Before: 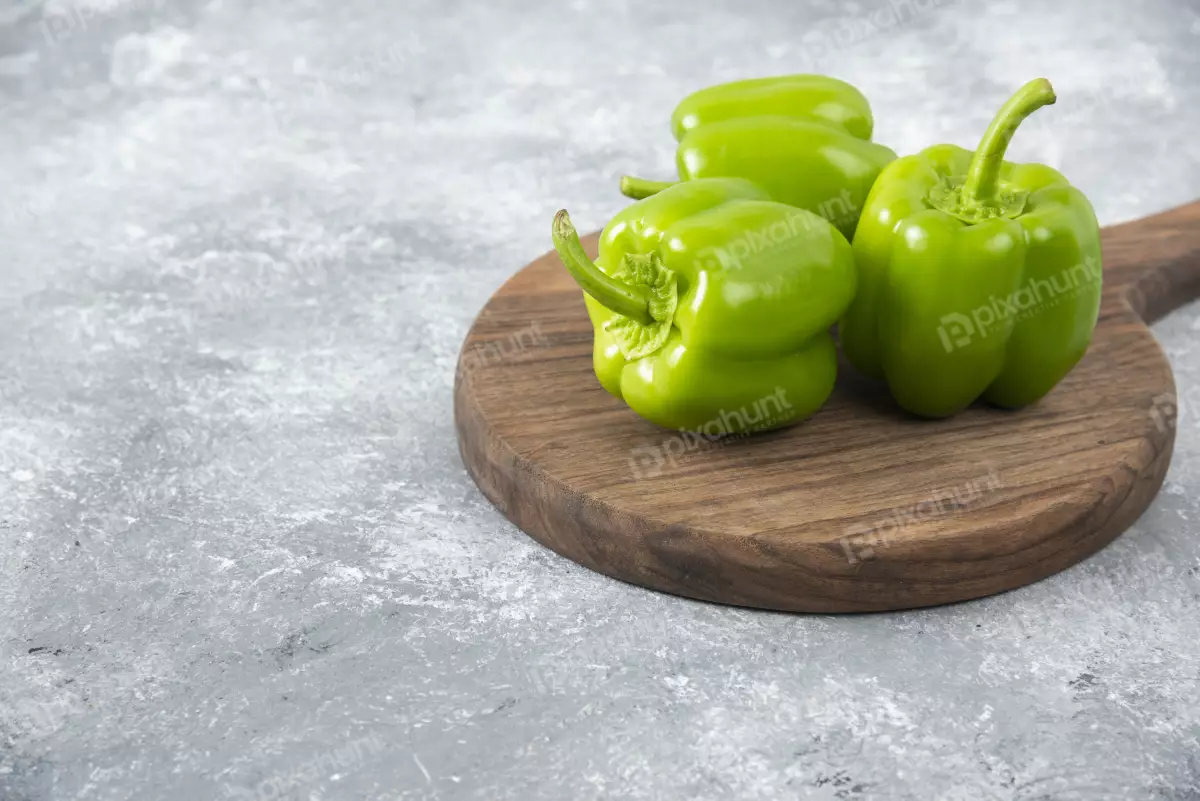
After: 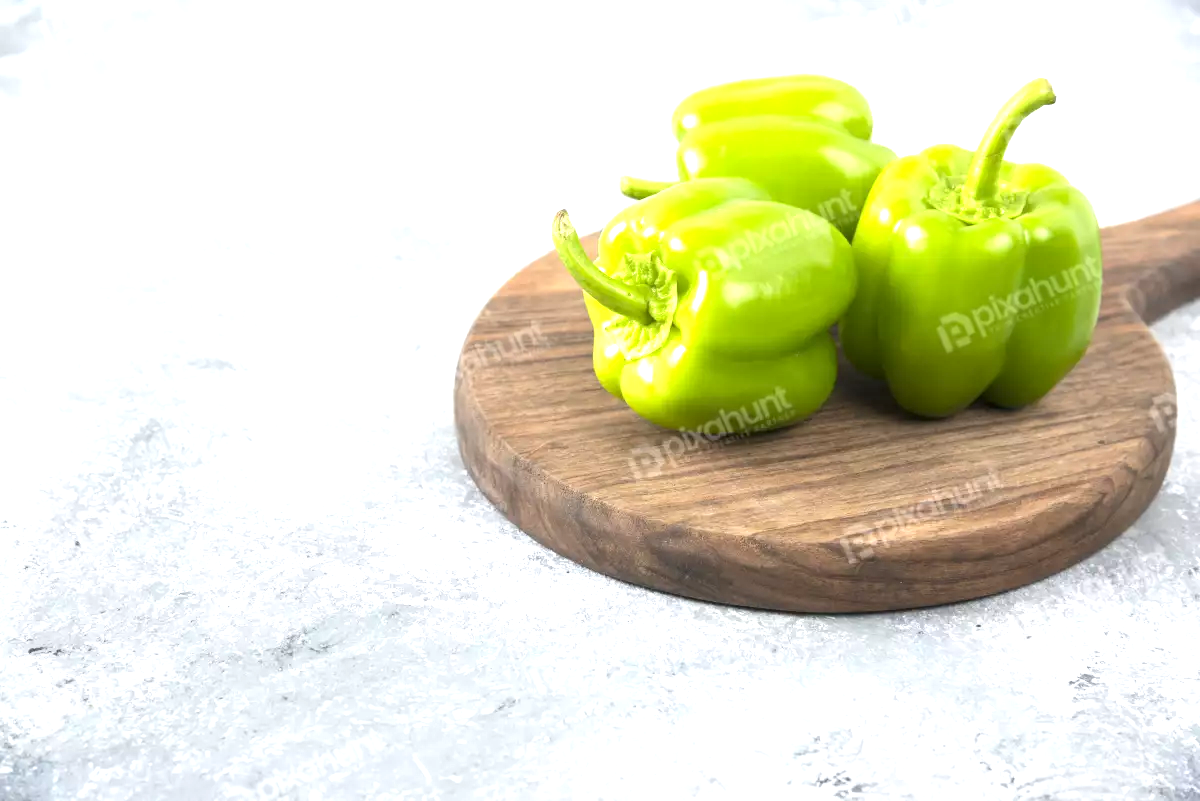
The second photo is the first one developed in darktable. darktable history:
exposure: black level correction 0.001, exposure 1.04 EV, compensate highlight preservation false
